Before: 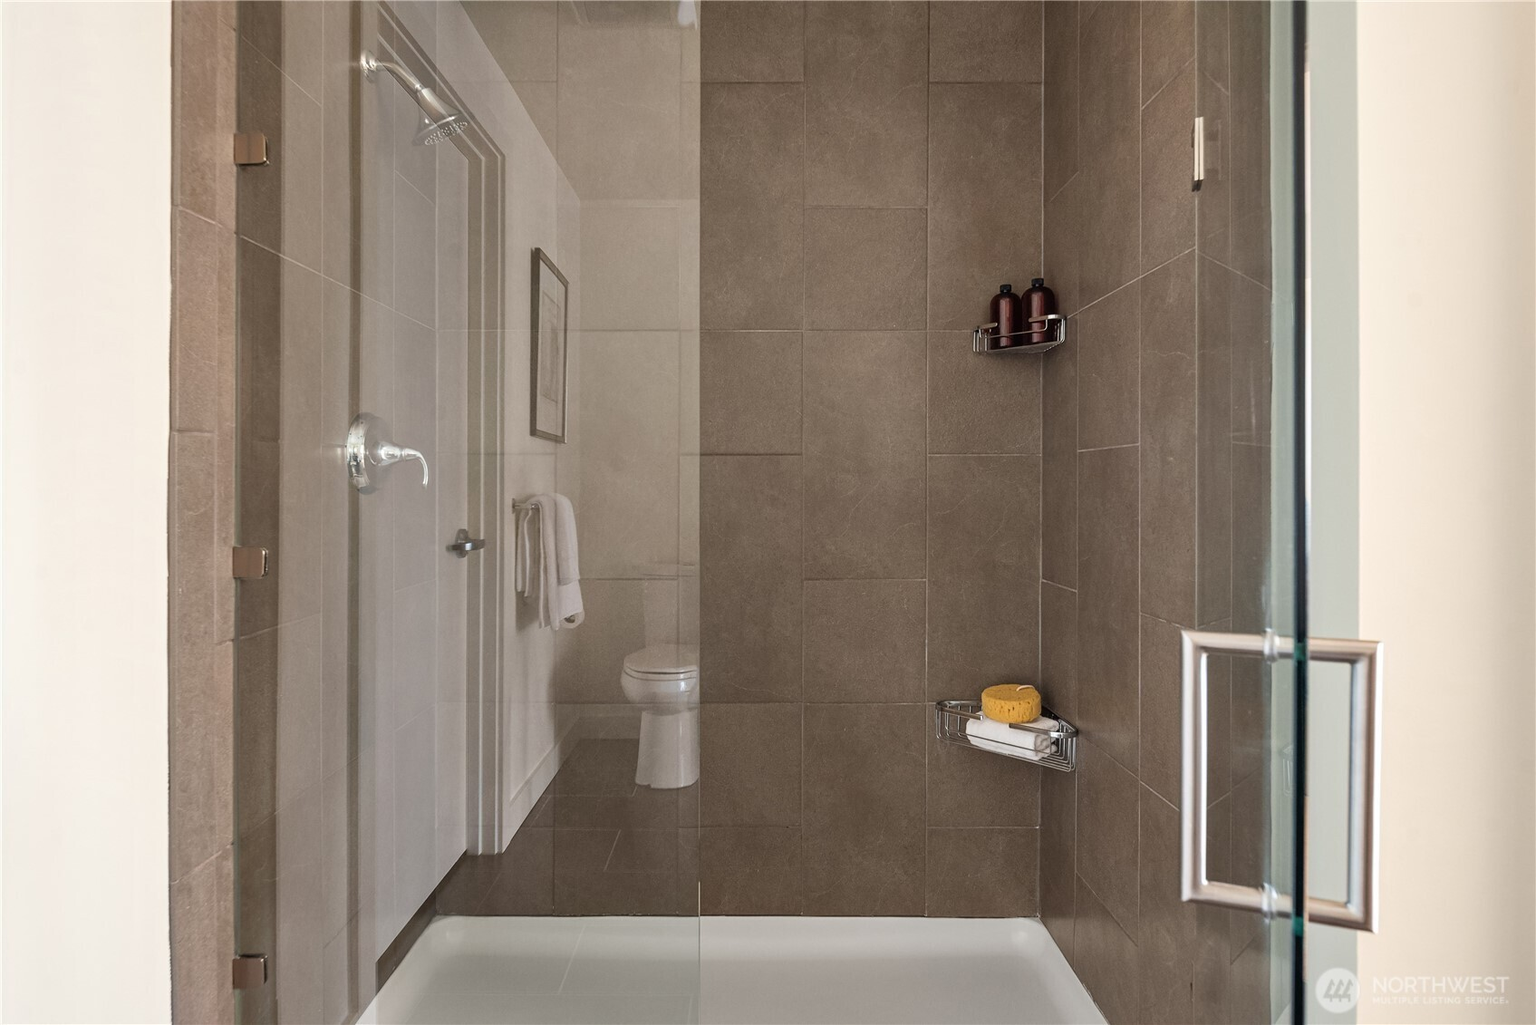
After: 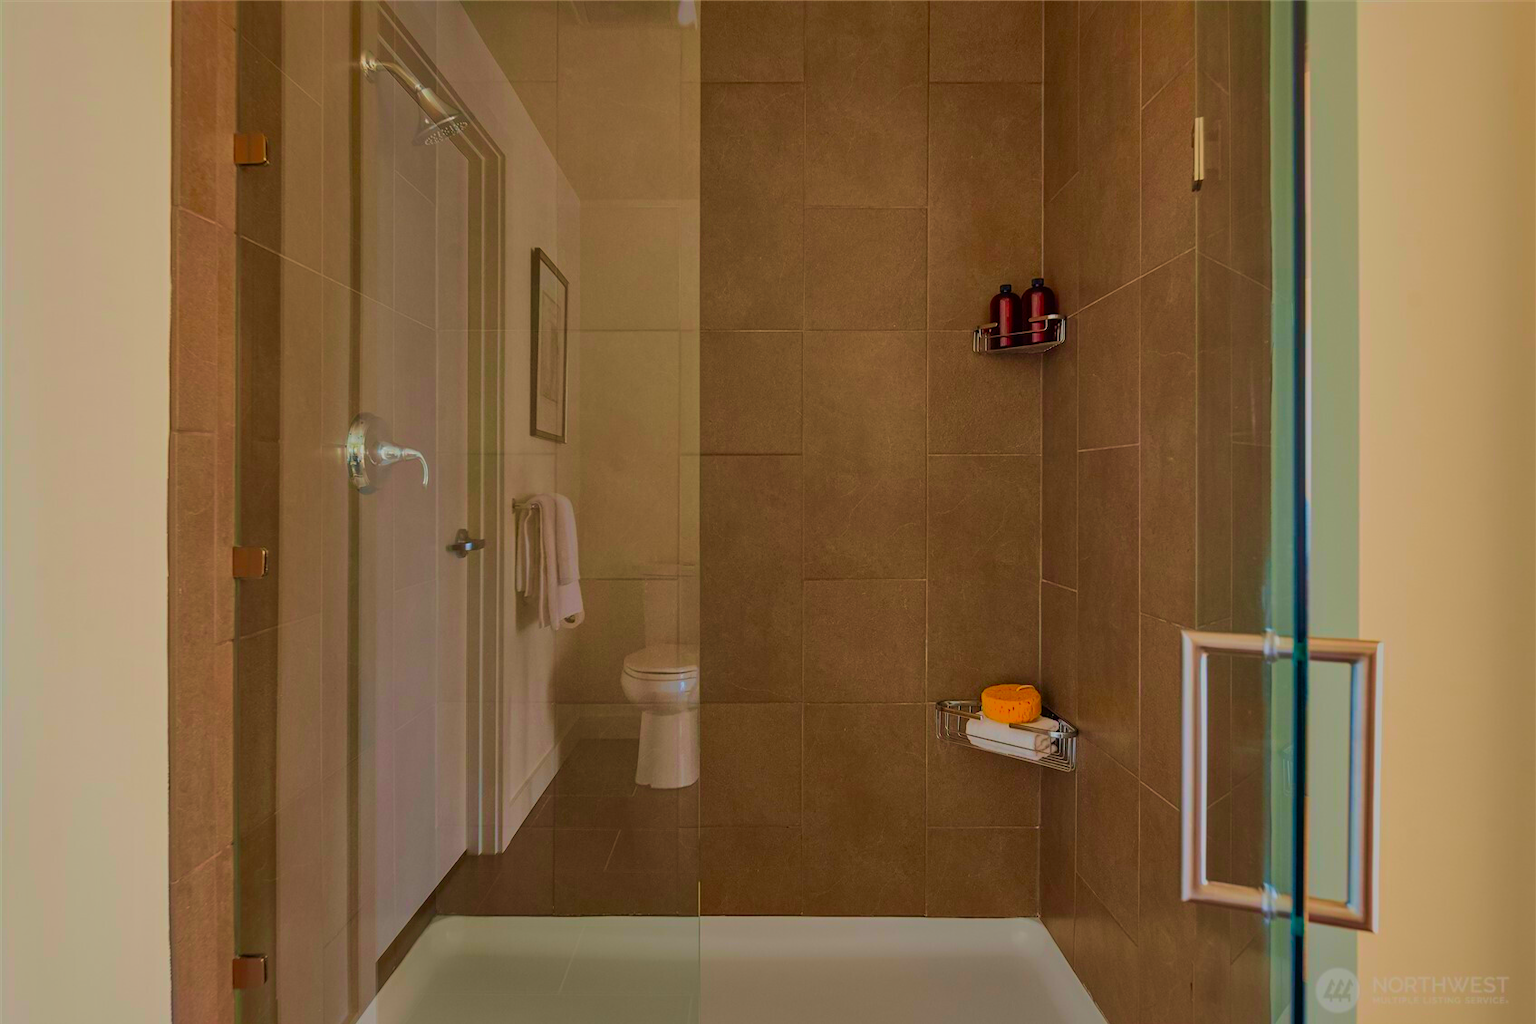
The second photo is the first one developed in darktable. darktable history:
velvia: strength 44.7%
exposure: compensate exposure bias true, compensate highlight preservation false
color correction: highlights b* 0.009, saturation 2.97
shadows and highlights: highlights color adjustment 41.2%
